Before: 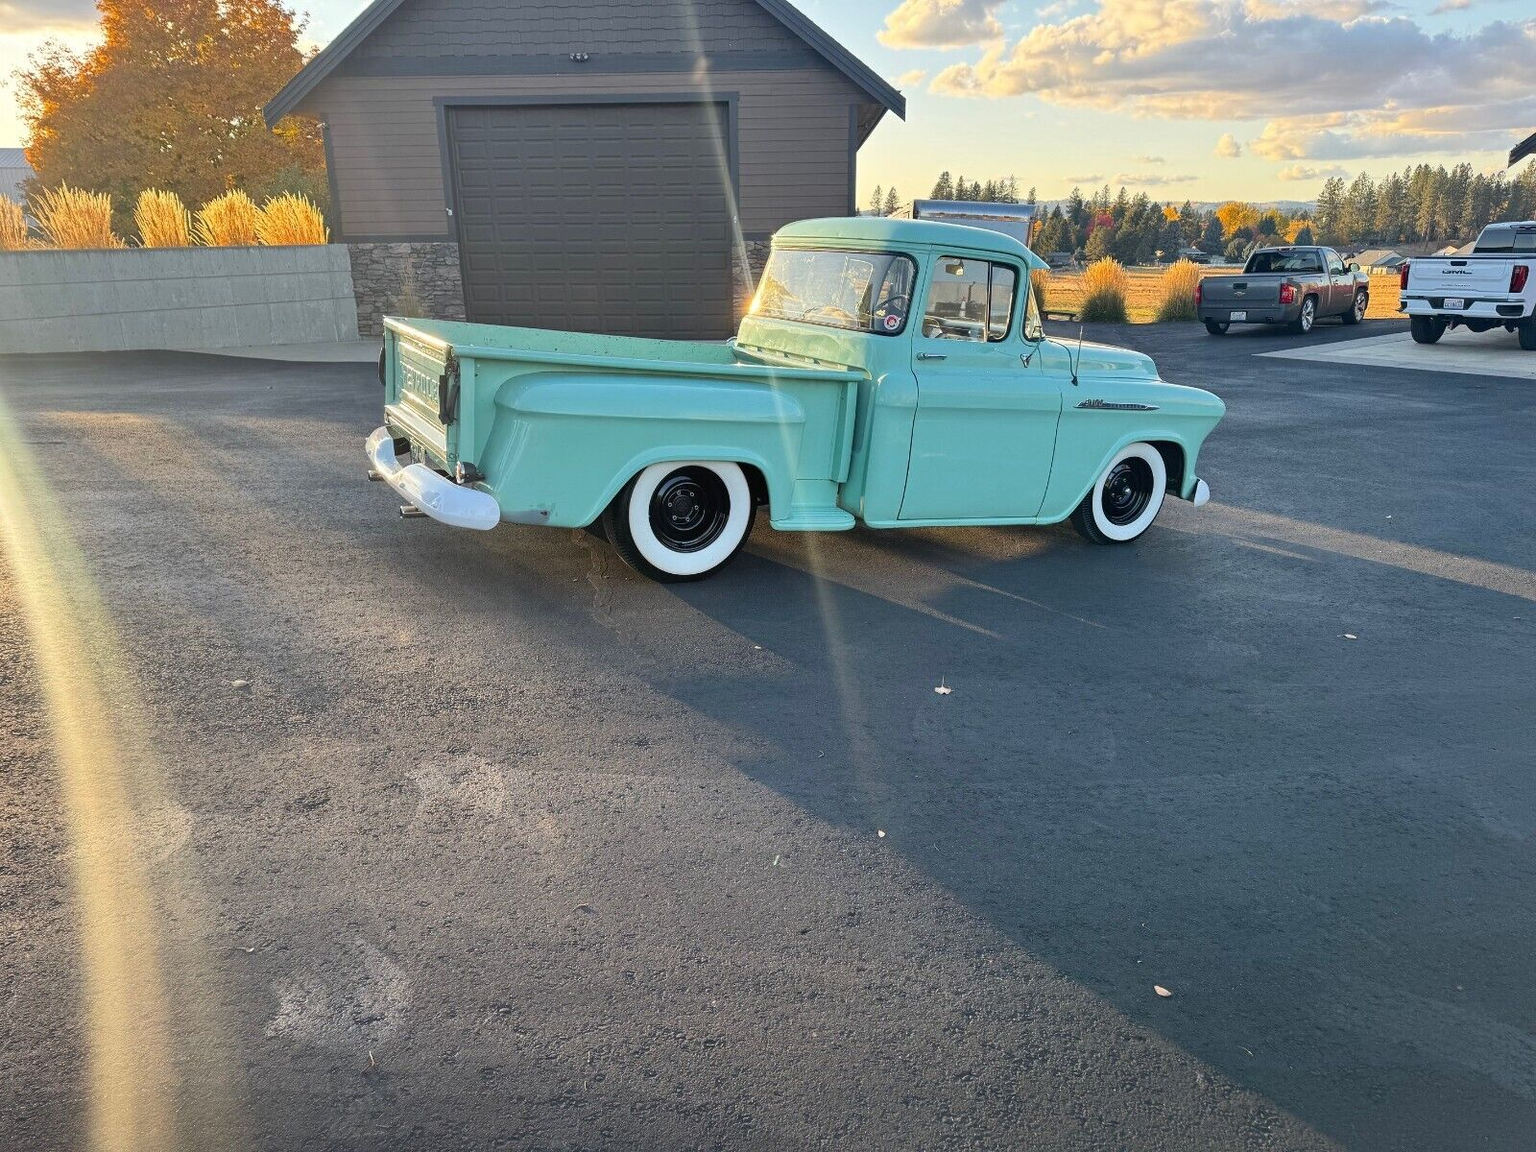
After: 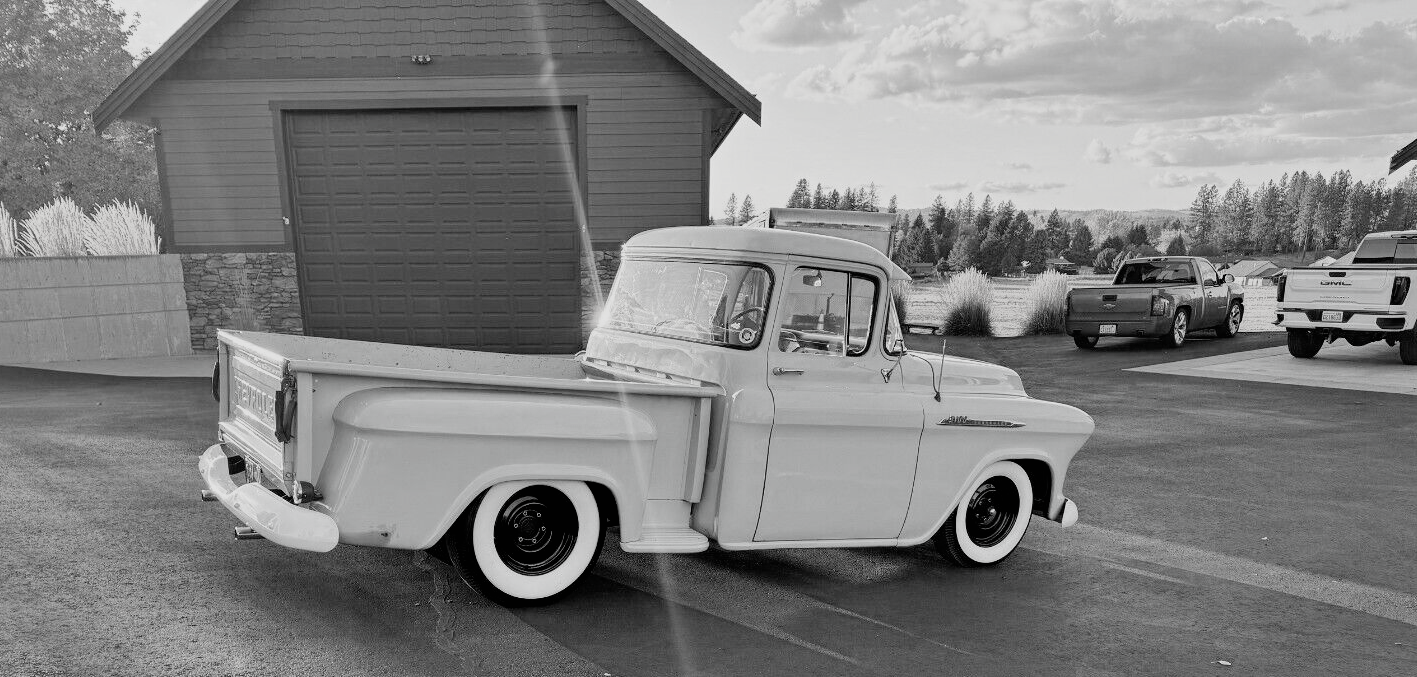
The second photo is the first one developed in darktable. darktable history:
shadows and highlights: shadows 24.9, highlights -25.86
crop and rotate: left 11.418%, bottom 43.507%
color zones: curves: ch0 [(0.018, 0.548) (0.224, 0.64) (0.425, 0.447) (0.675, 0.575) (0.732, 0.579)]; ch1 [(0.066, 0.487) (0.25, 0.5) (0.404, 0.43) (0.75, 0.421) (0.956, 0.421)]; ch2 [(0.044, 0.561) (0.215, 0.465) (0.399, 0.544) (0.465, 0.548) (0.614, 0.447) (0.724, 0.43) (0.882, 0.623) (0.956, 0.632)]
filmic rgb: black relative exposure -5.04 EV, white relative exposure 3.54 EV, hardness 3.19, contrast 1.187, highlights saturation mix -49.18%, color science v4 (2020)
